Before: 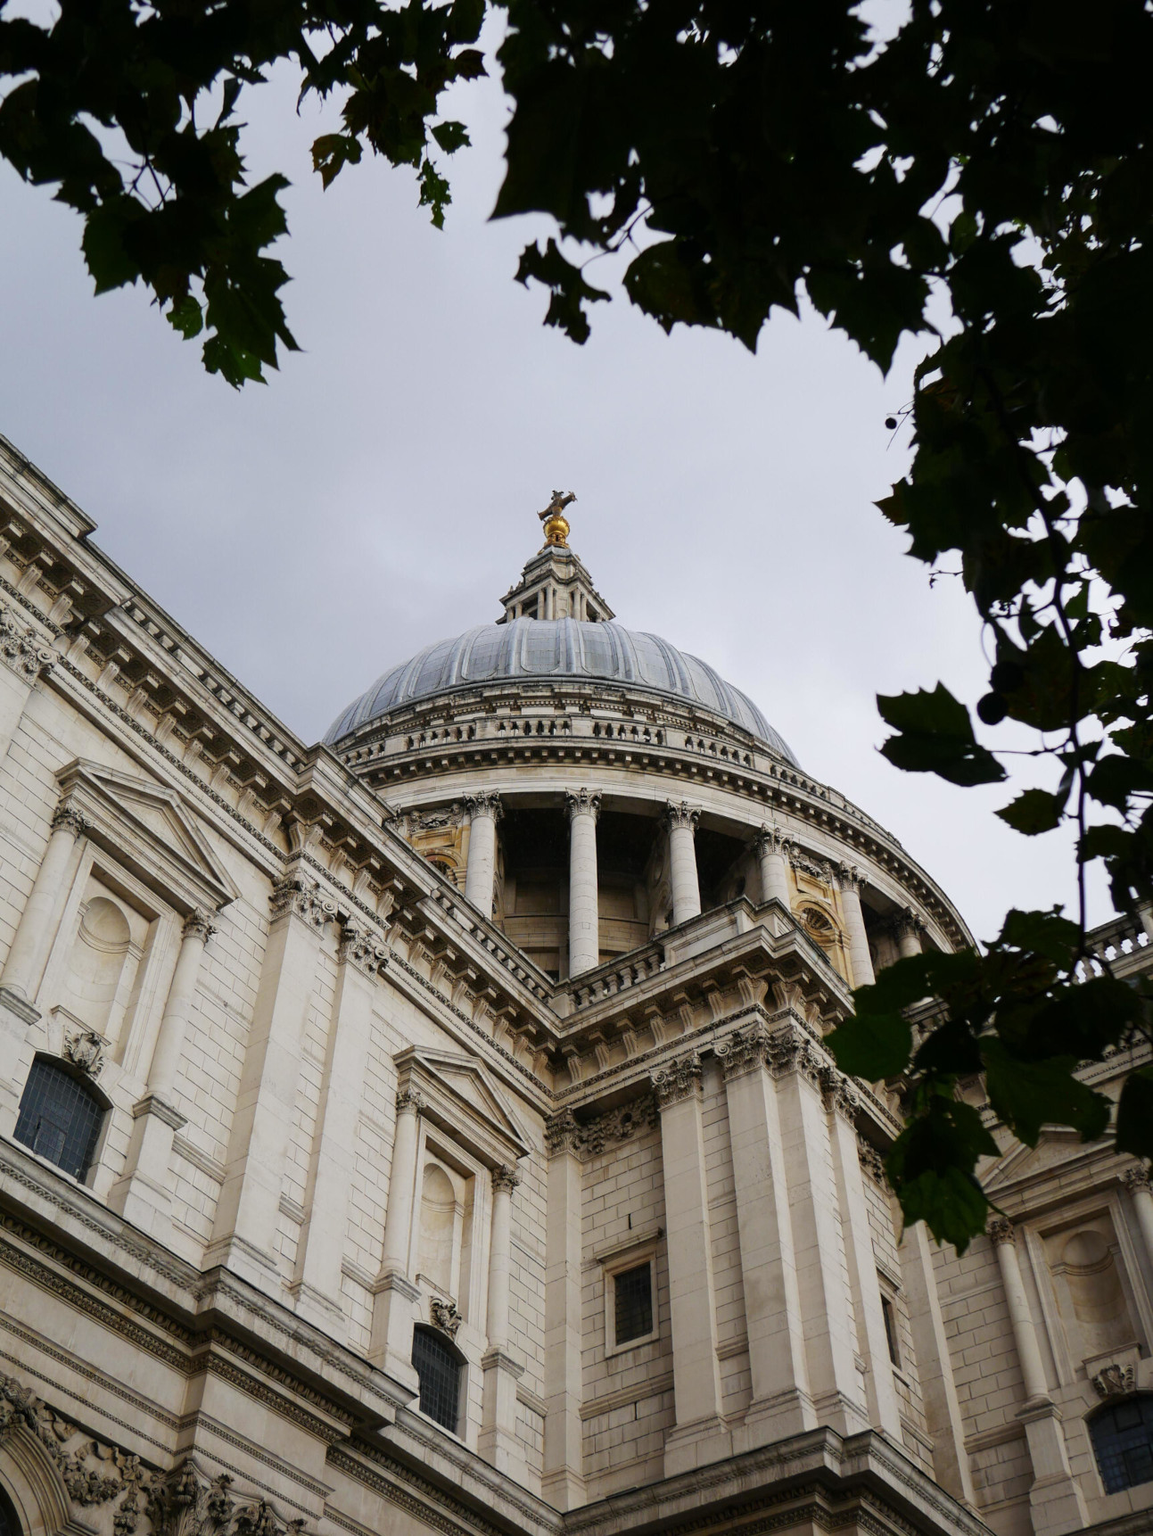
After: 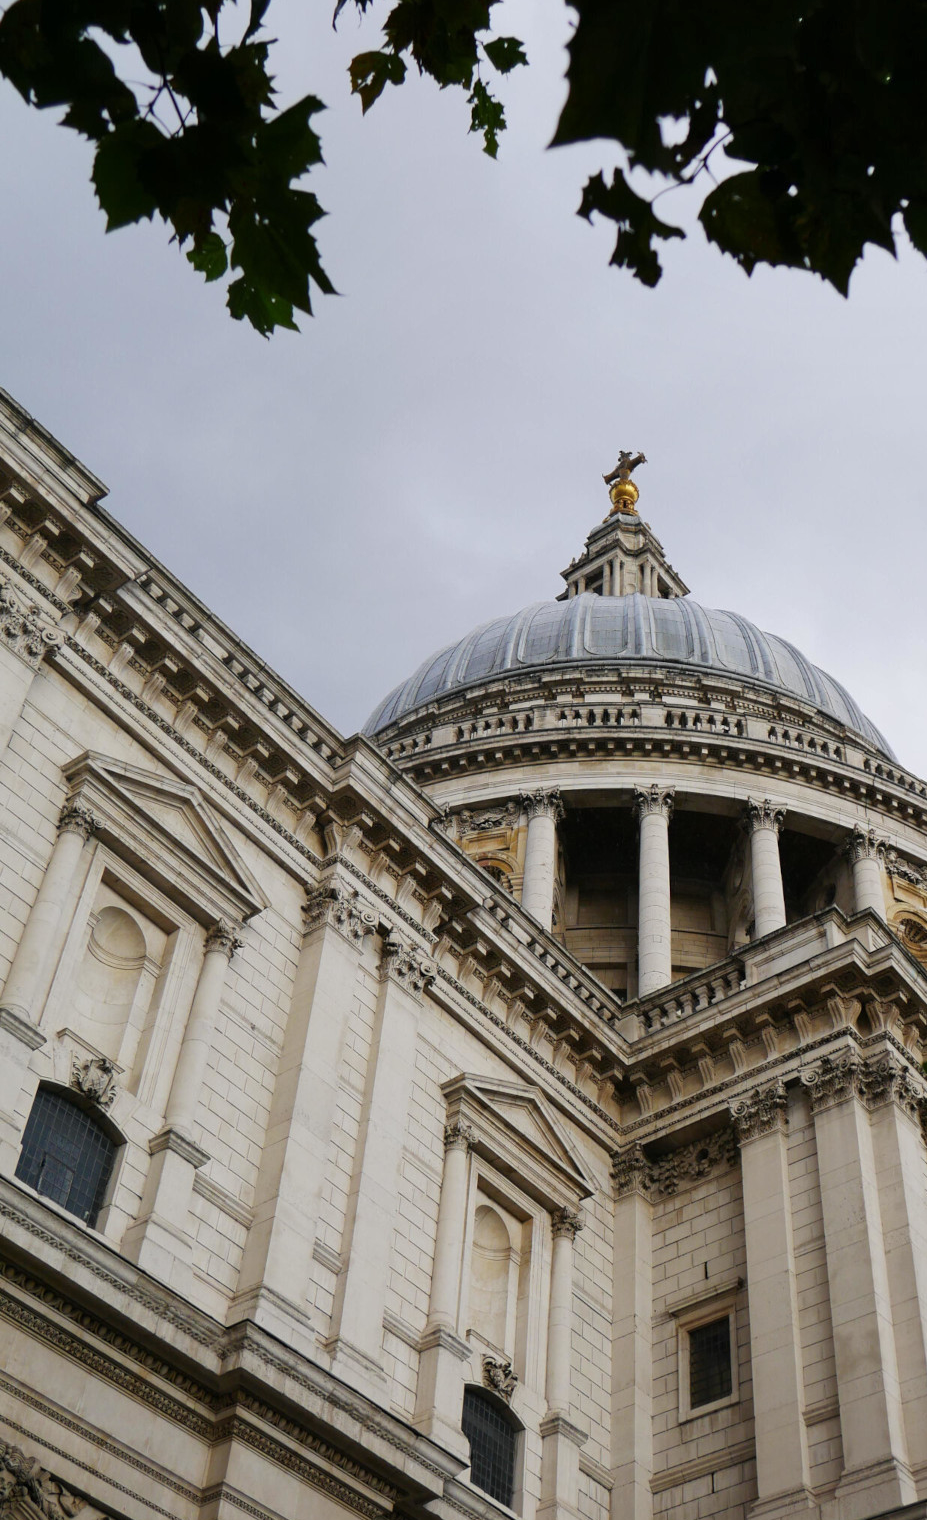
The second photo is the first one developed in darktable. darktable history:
shadows and highlights: shadows 37.27, highlights -28.18, soften with gaussian
crop: top 5.803%, right 27.864%, bottom 5.804%
